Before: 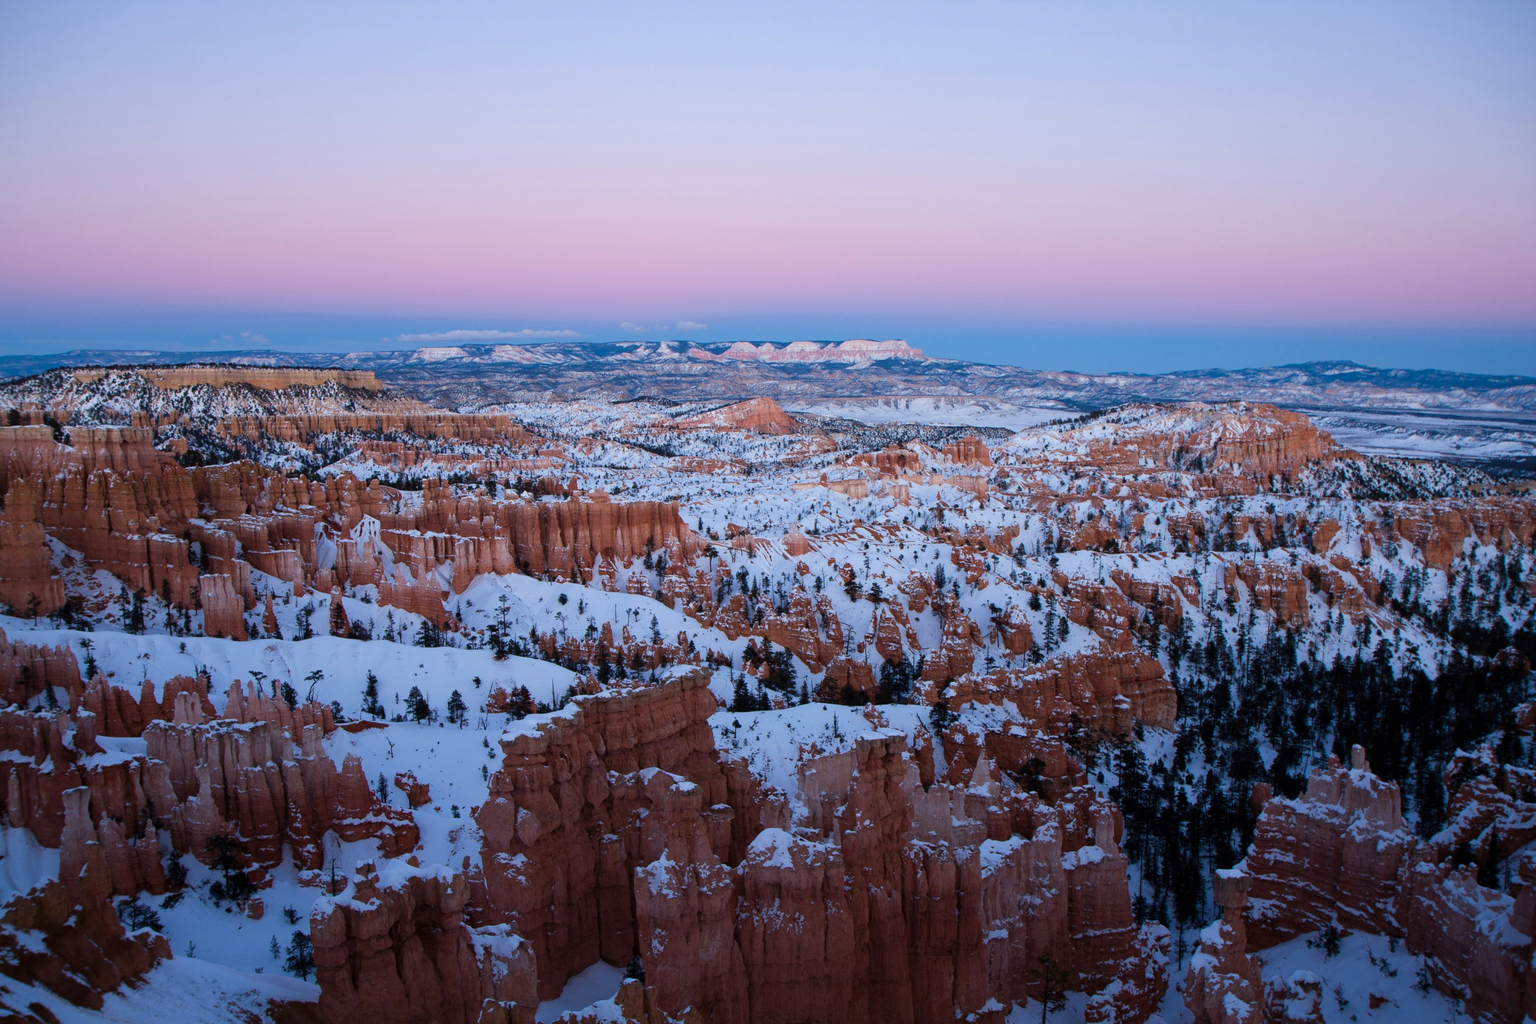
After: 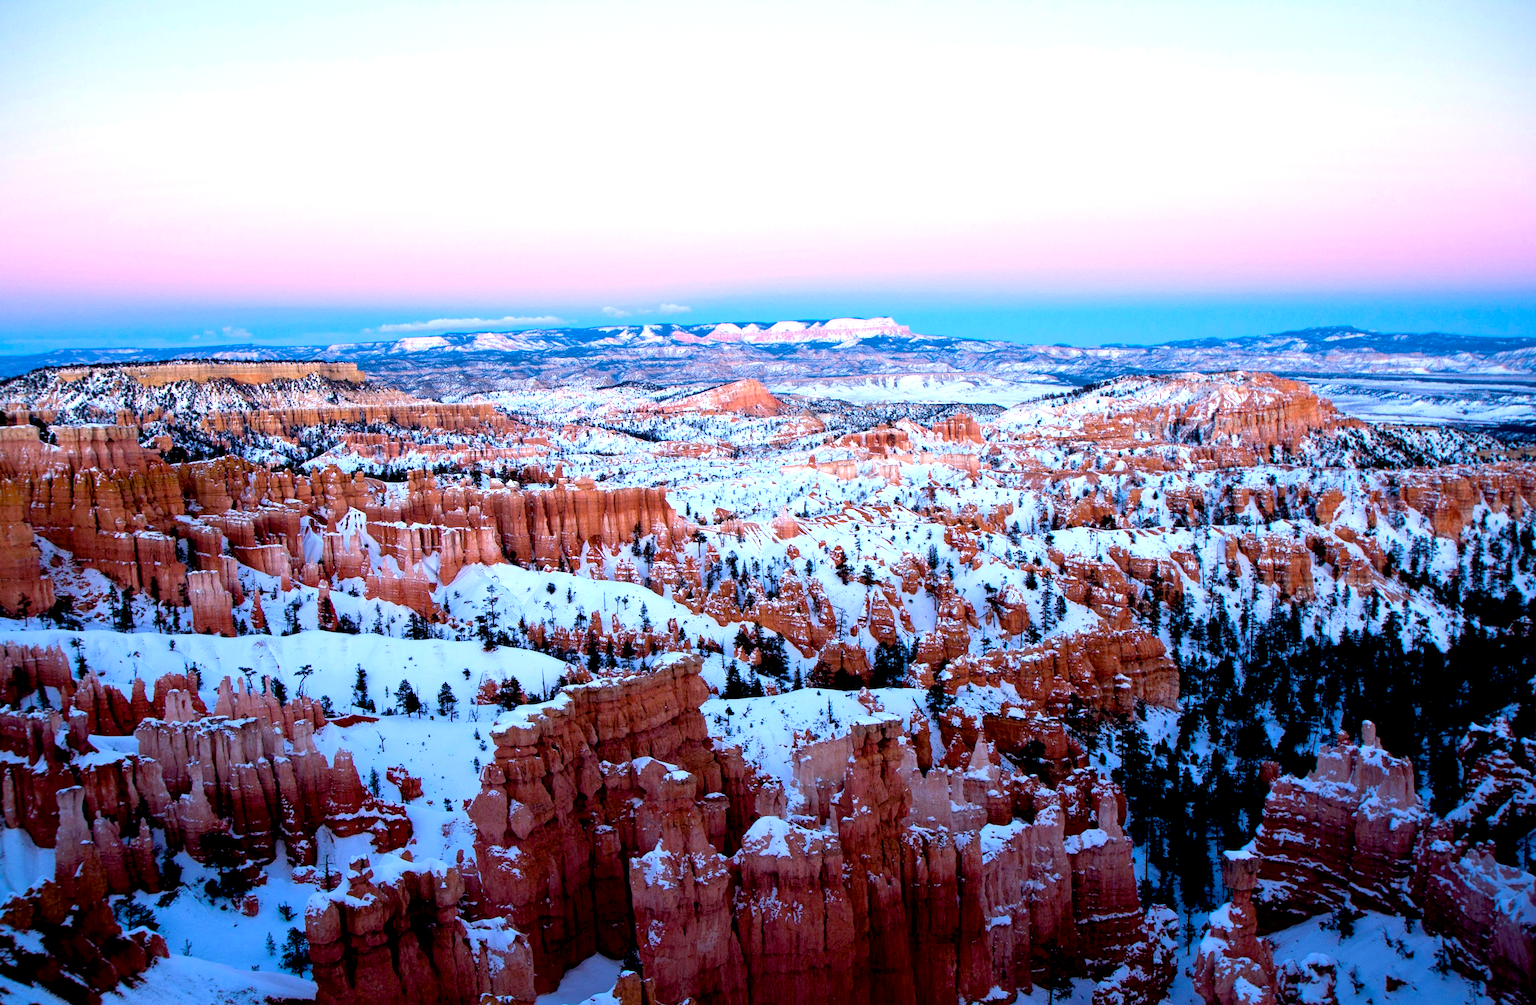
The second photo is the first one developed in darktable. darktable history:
color balance rgb: perceptual saturation grading › global saturation 20%, global vibrance 20%
rotate and perspective: rotation -1.32°, lens shift (horizontal) -0.031, crop left 0.015, crop right 0.985, crop top 0.047, crop bottom 0.982
exposure: black level correction 0.011, exposure 1.088 EV, compensate exposure bias true, compensate highlight preservation false
